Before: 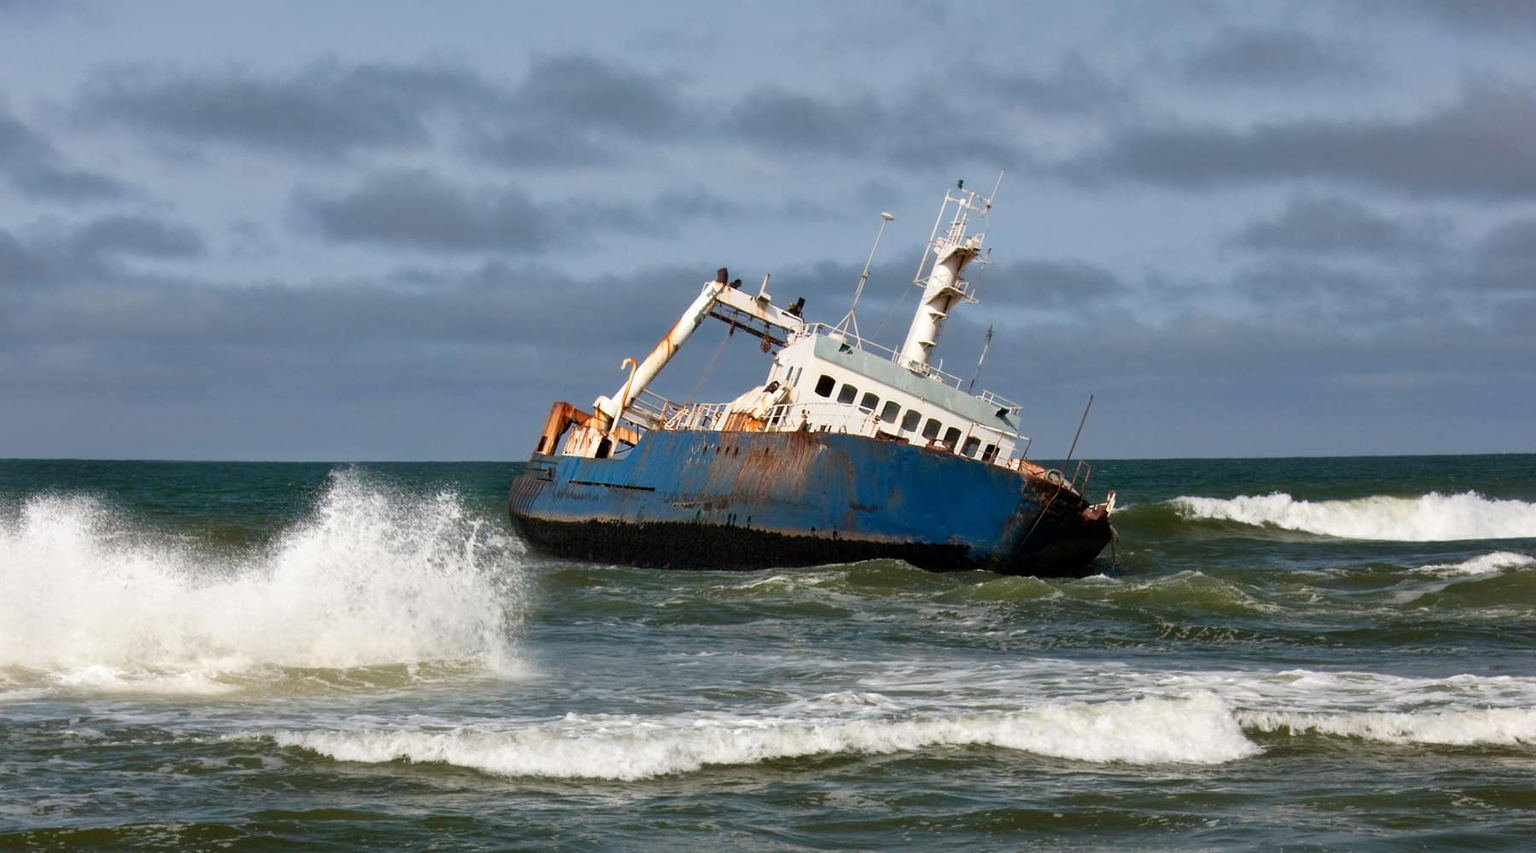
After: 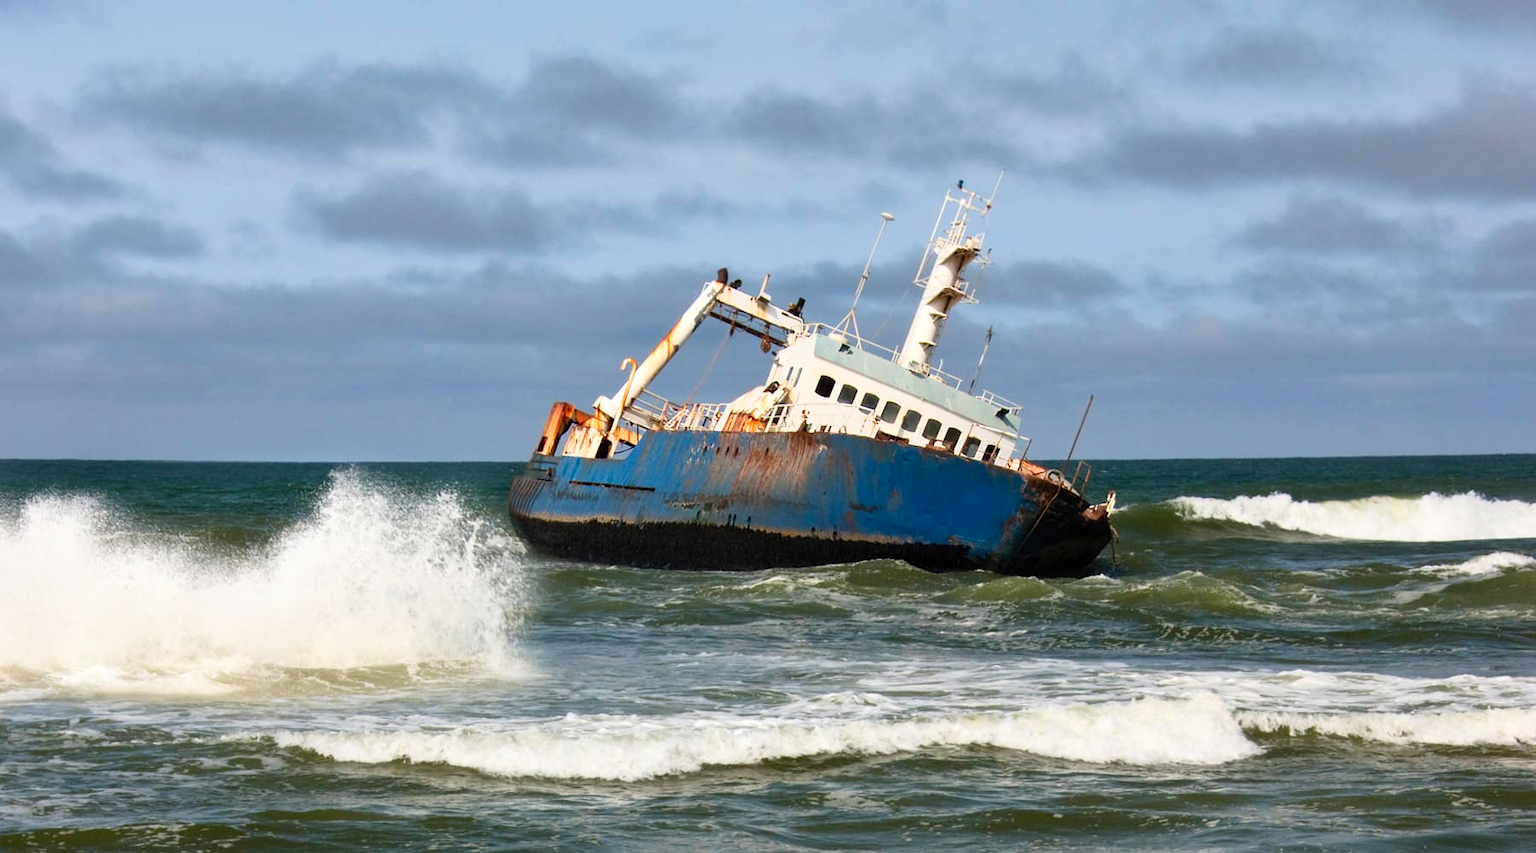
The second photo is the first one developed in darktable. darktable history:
contrast brightness saturation: contrast 0.2, brightness 0.159, saturation 0.219
